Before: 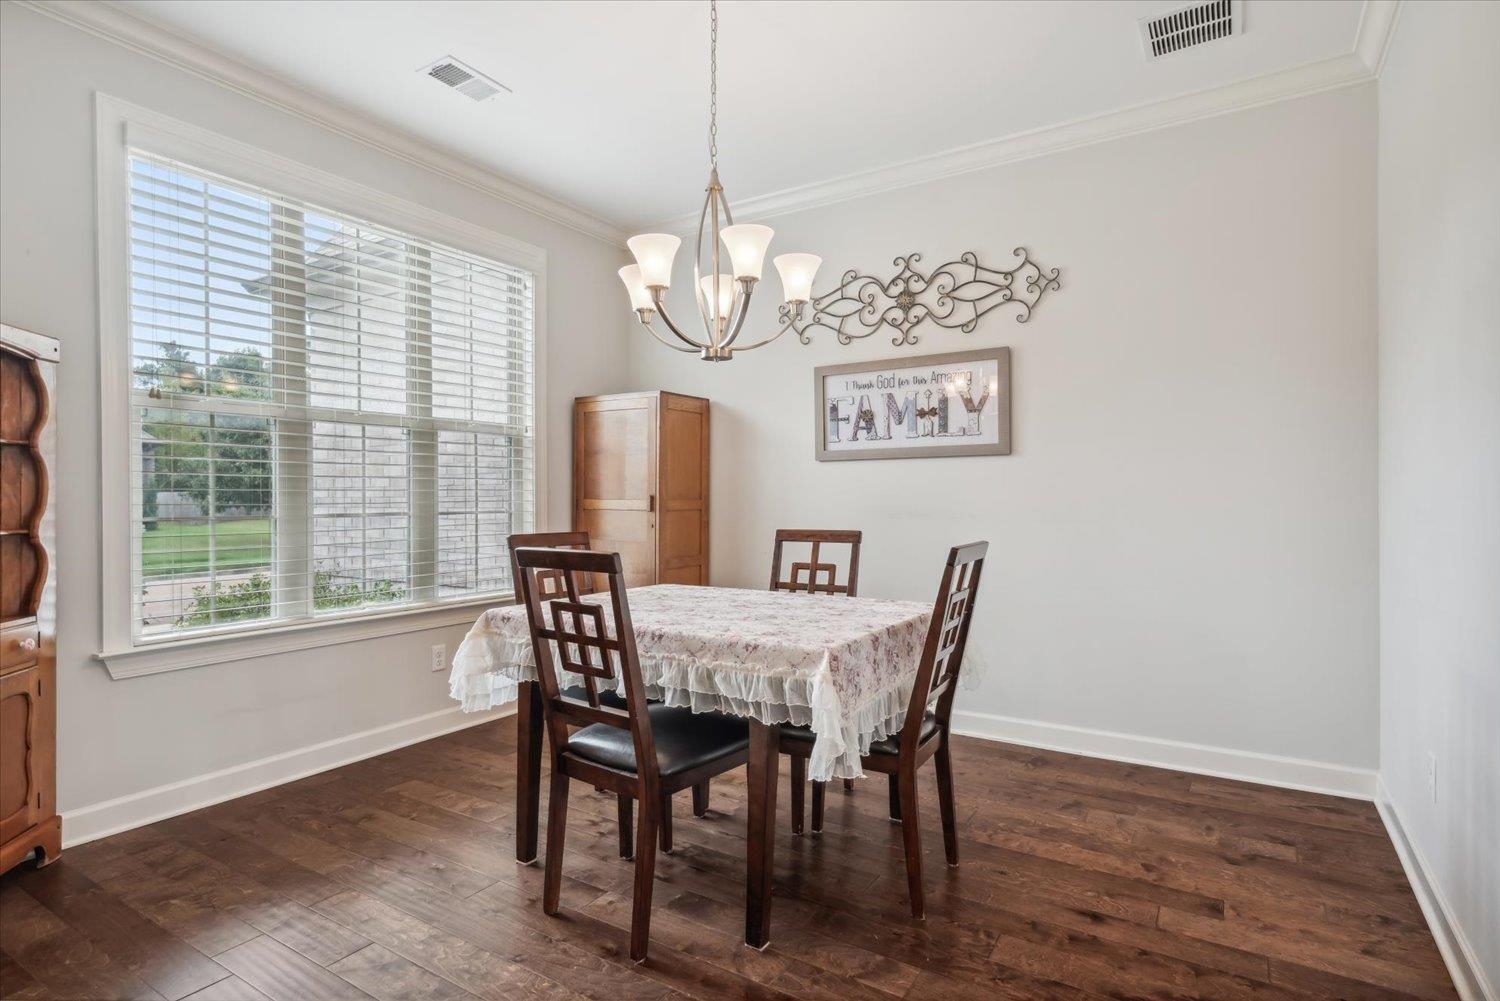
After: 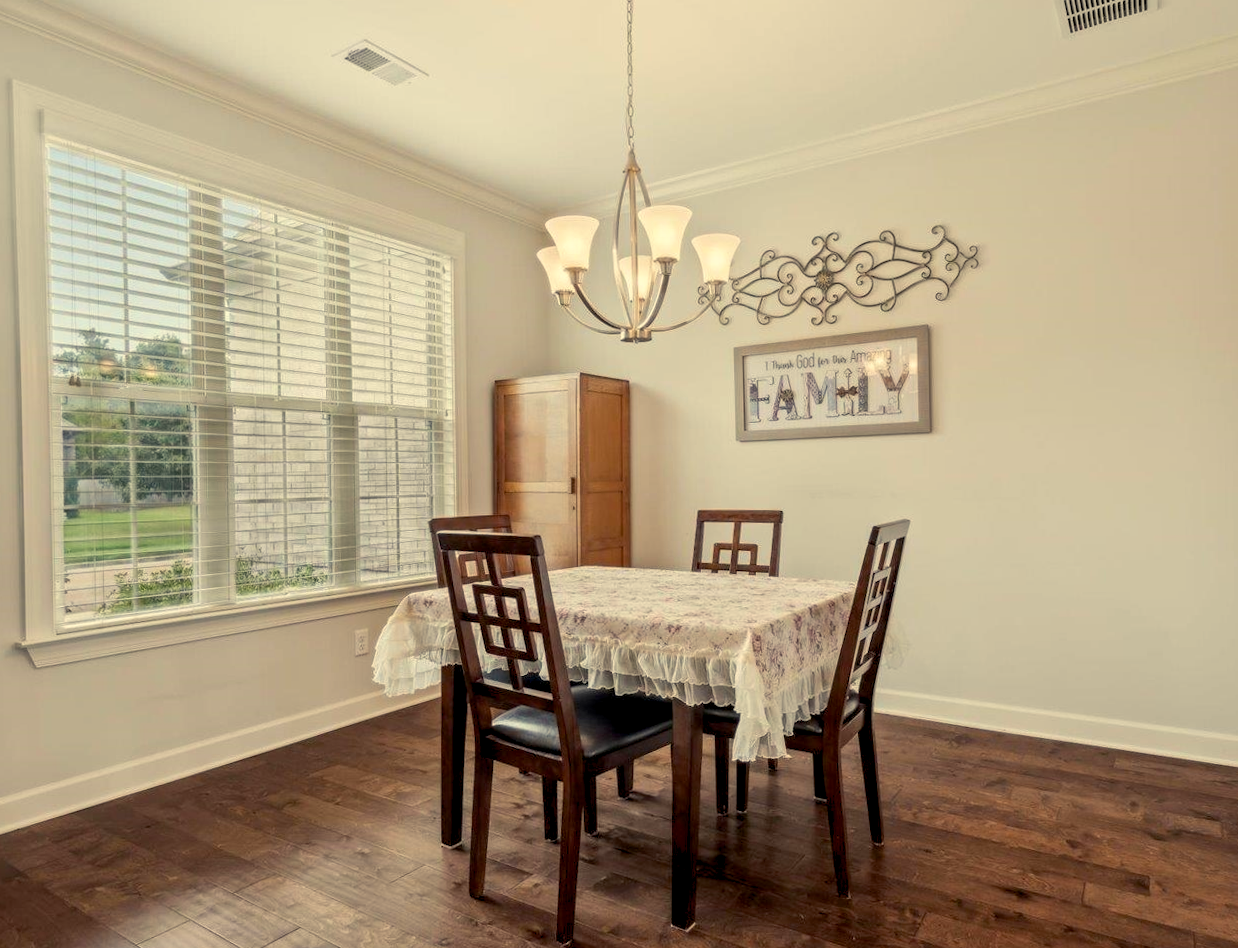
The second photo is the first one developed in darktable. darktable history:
color balance rgb: shadows lift › luminance -9.468%, highlights gain › chroma 7.953%, highlights gain › hue 82.33°, global offset › luminance -0.84%, perceptual saturation grading › global saturation 0.203%, global vibrance 20%
crop and rotate: angle 0.641°, left 4.526%, top 1.191%, right 11.496%, bottom 2.519%
